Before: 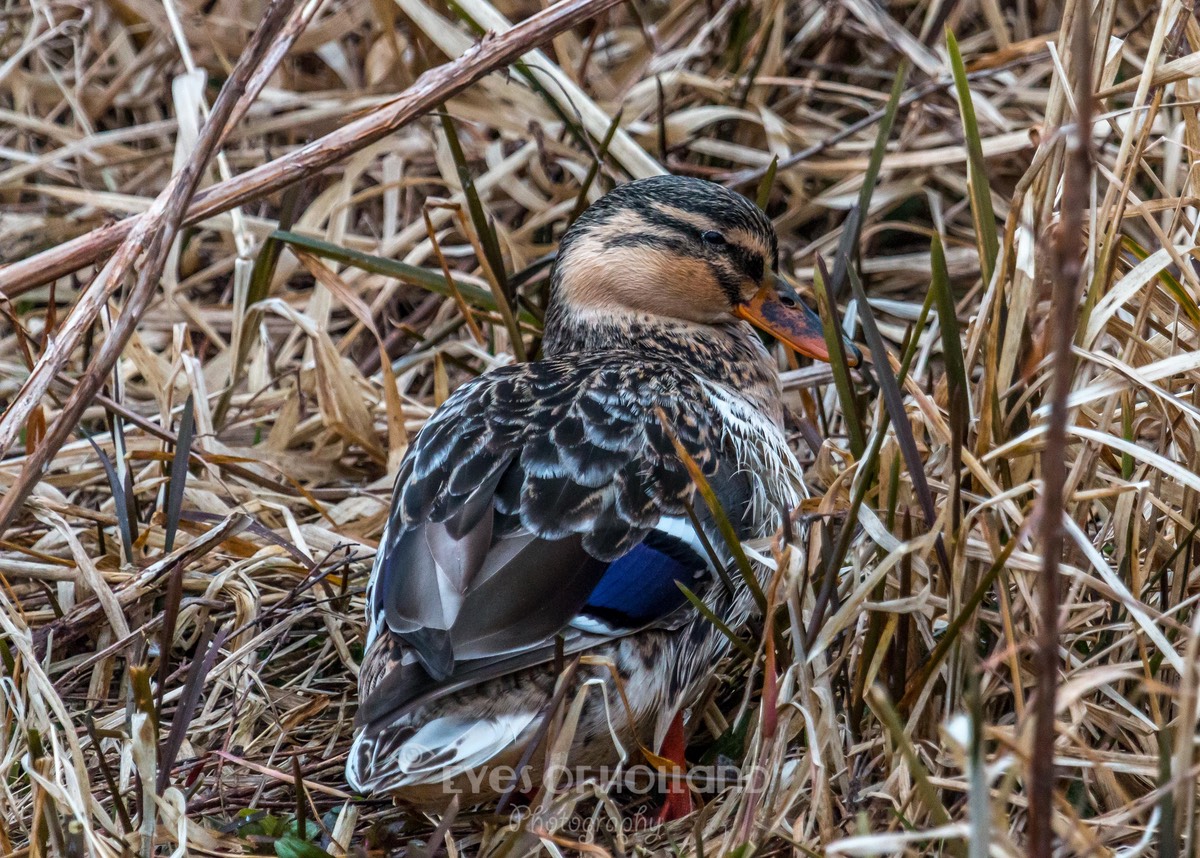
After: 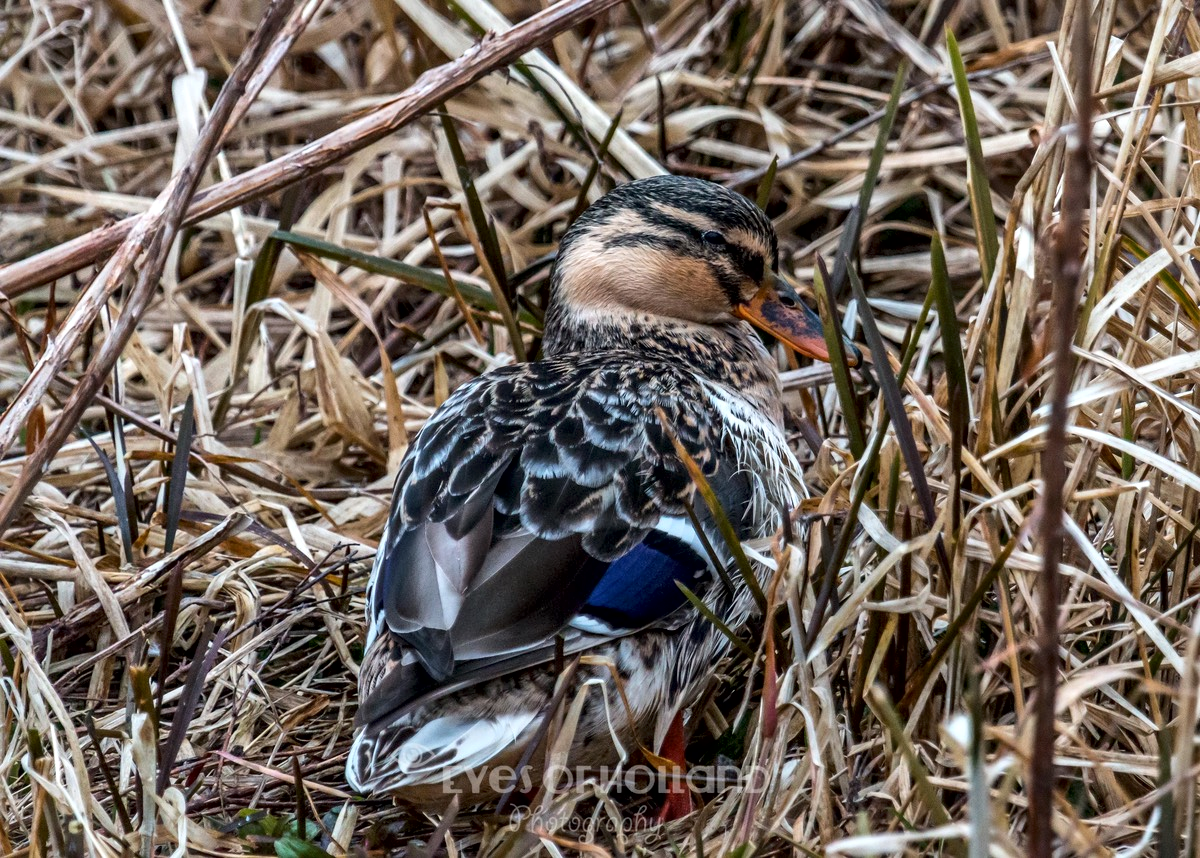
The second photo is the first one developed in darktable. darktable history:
local contrast: mode bilateral grid, contrast 50, coarseness 50, detail 150%, midtone range 0.2
